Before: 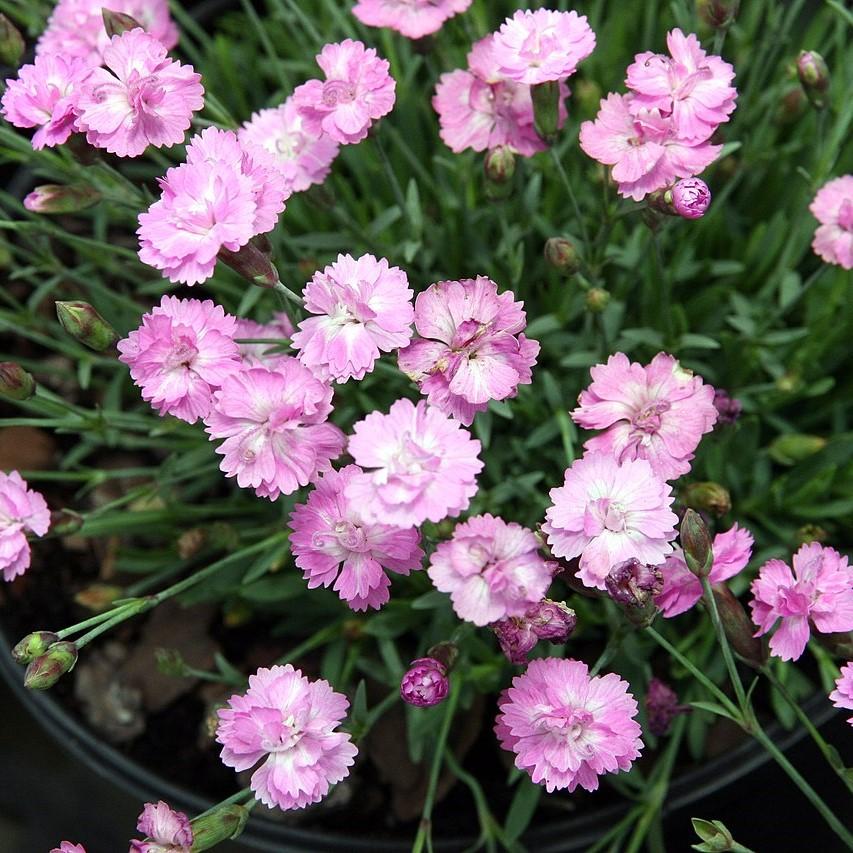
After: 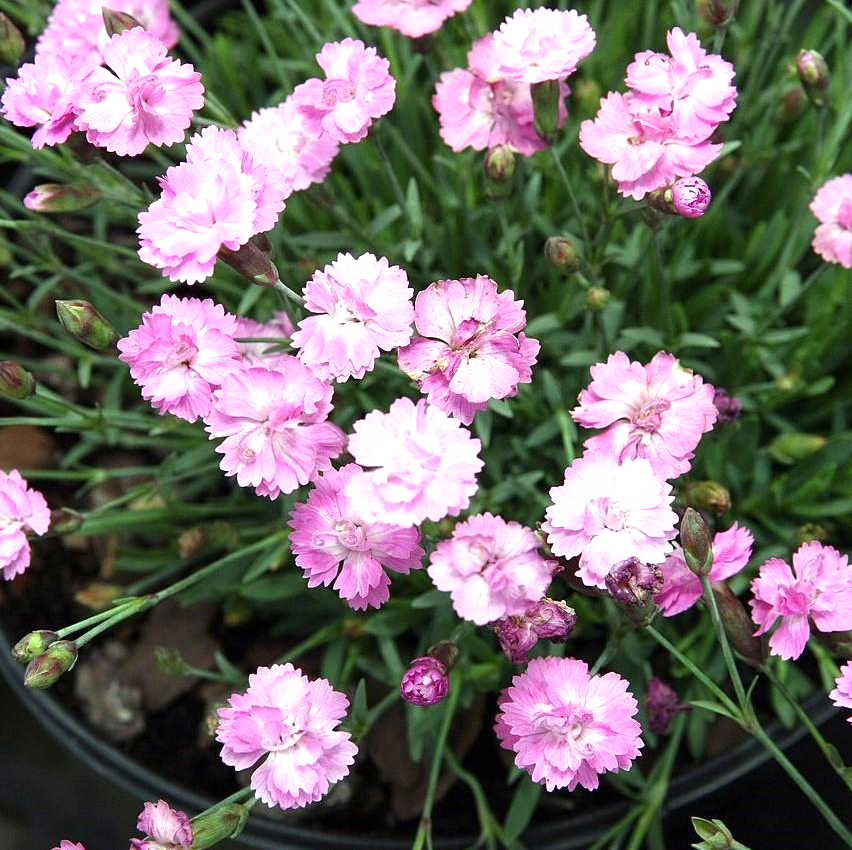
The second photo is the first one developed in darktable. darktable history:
exposure: black level correction 0, exposure 0.499 EV, compensate exposure bias true, compensate highlight preservation false
crop: top 0.157%, bottom 0.152%
